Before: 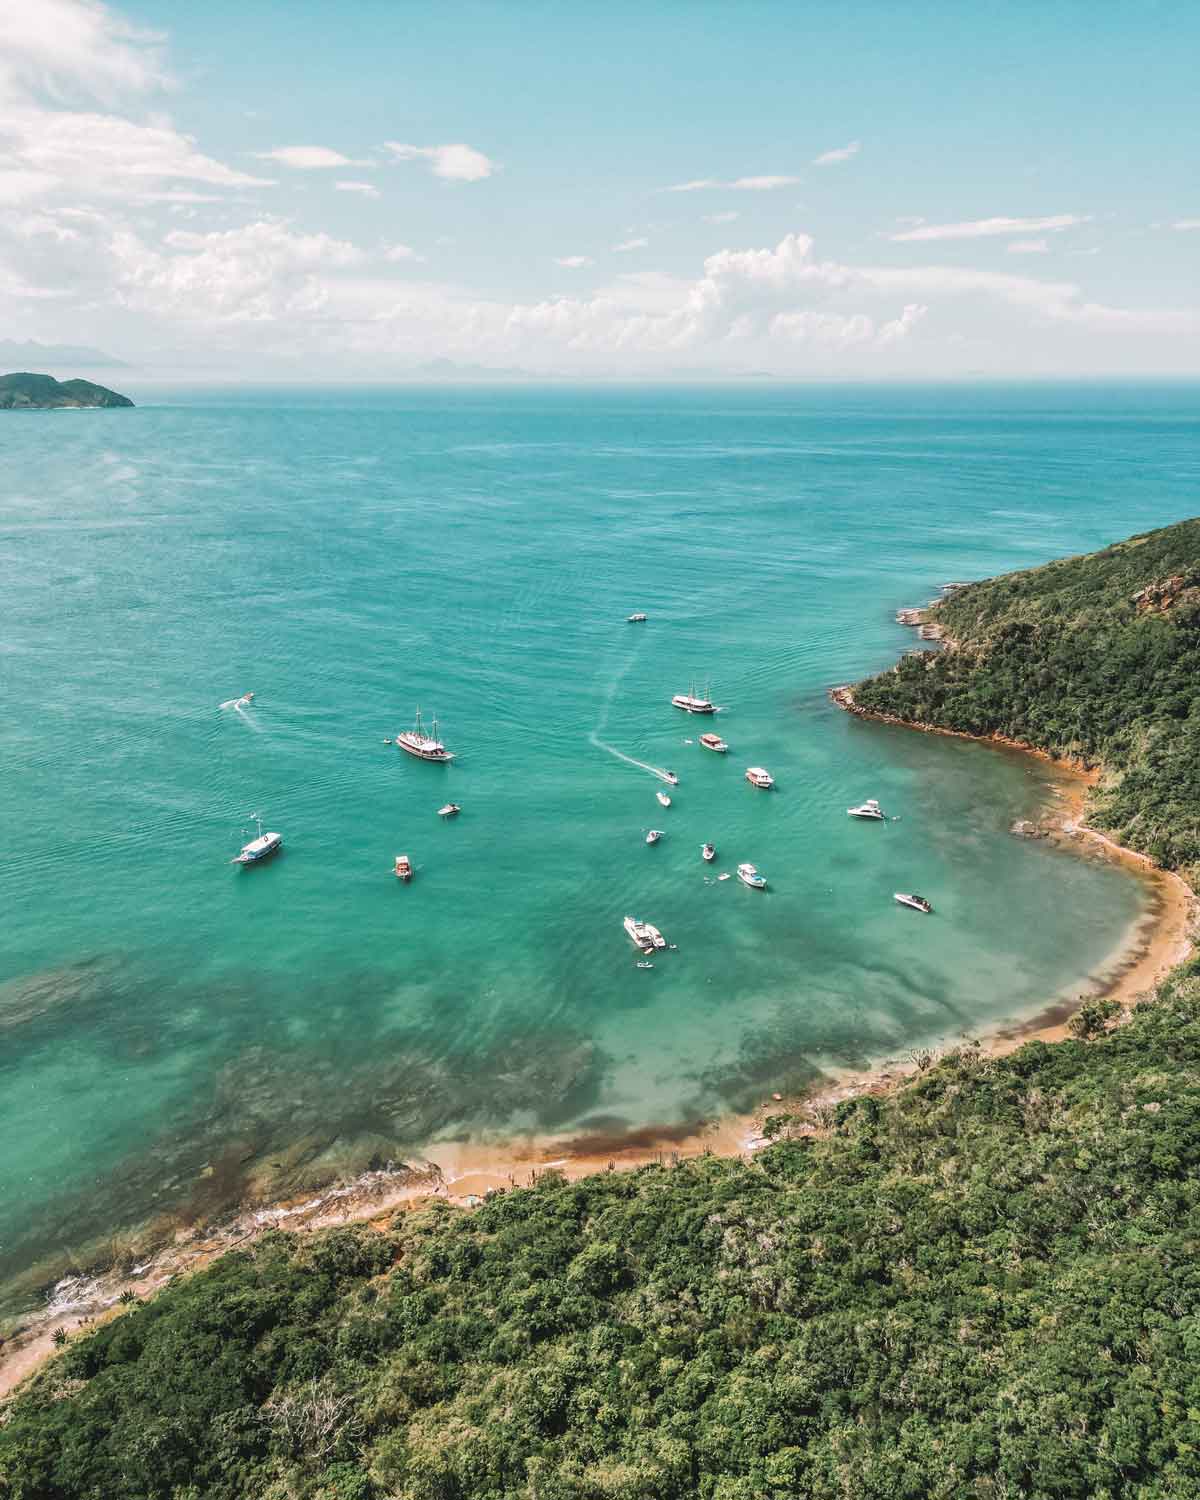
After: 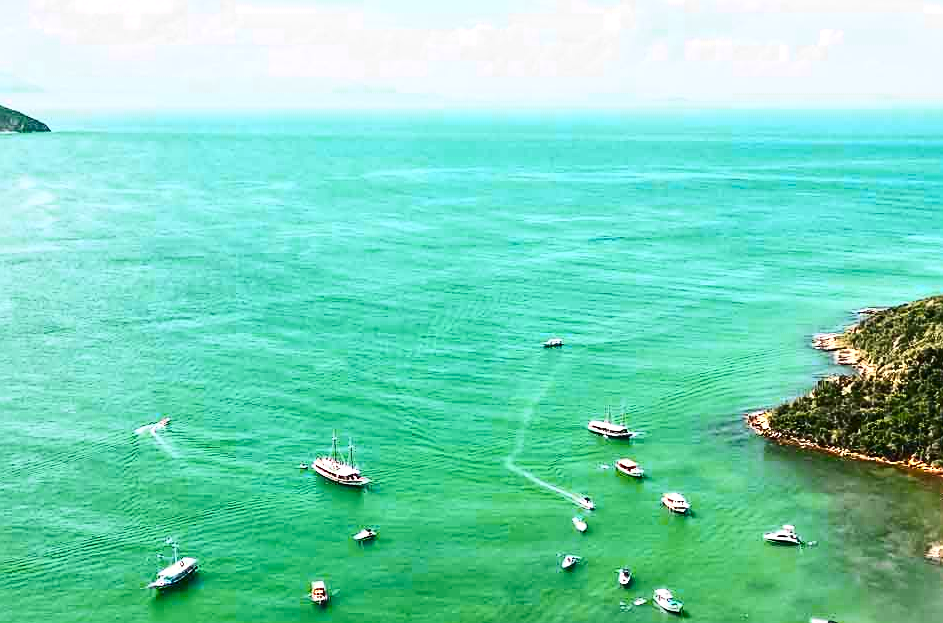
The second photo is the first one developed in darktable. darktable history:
sharpen: on, module defaults
color balance rgb: perceptual saturation grading › global saturation 20%, global vibrance 20%
contrast brightness saturation: contrast 0.4, brightness 0.1, saturation 0.21
crop: left 7.036%, top 18.398%, right 14.379%, bottom 40.043%
color zones: curves: ch0 [(0.099, 0.624) (0.257, 0.596) (0.384, 0.376) (0.529, 0.492) (0.697, 0.564) (0.768, 0.532) (0.908, 0.644)]; ch1 [(0.112, 0.564) (0.254, 0.612) (0.432, 0.676) (0.592, 0.456) (0.743, 0.684) (0.888, 0.536)]; ch2 [(0.25, 0.5) (0.469, 0.36) (0.75, 0.5)]
